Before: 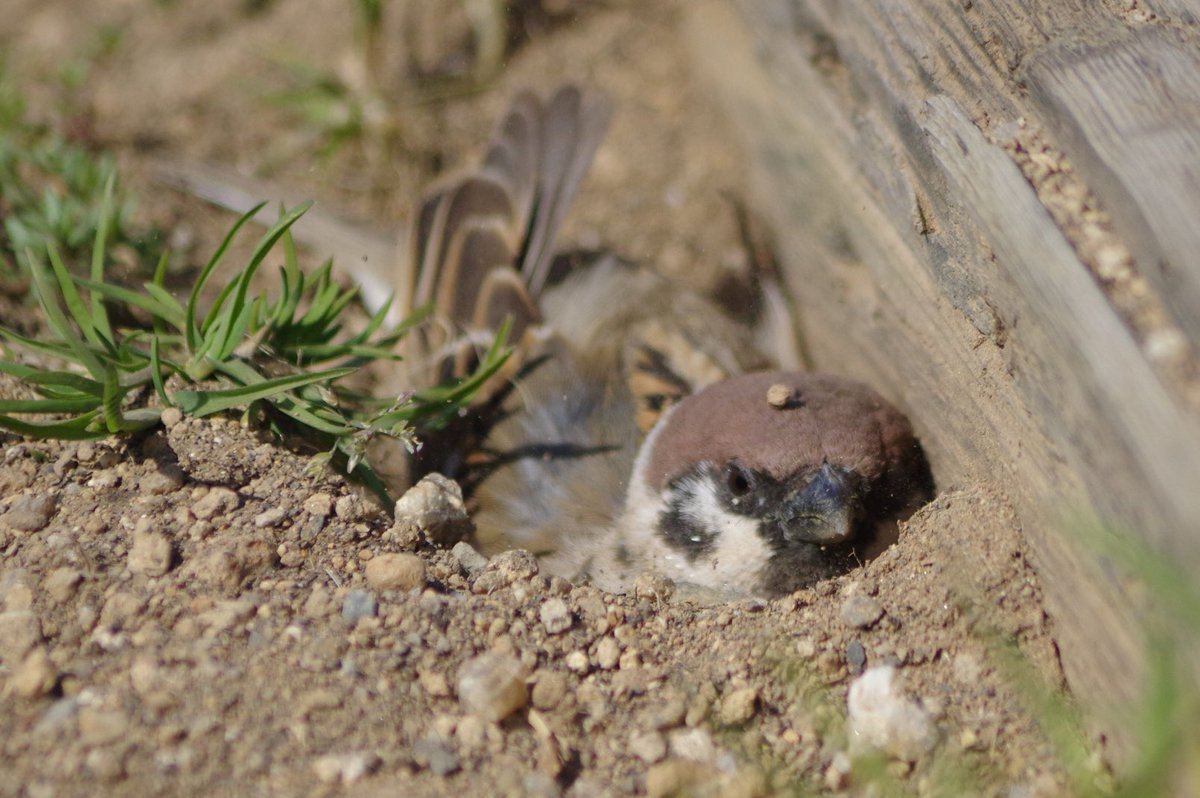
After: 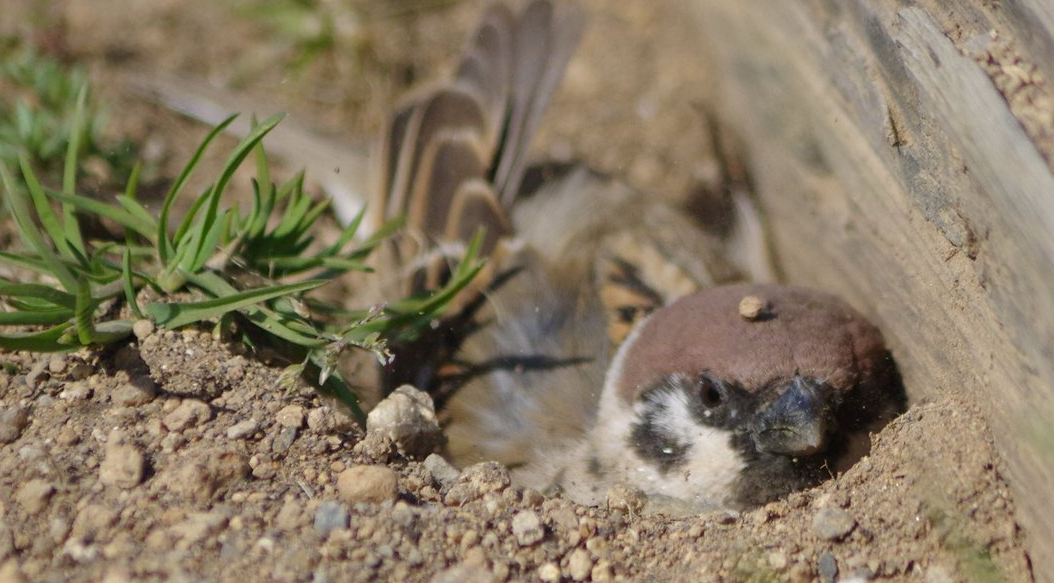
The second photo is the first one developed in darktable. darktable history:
crop and rotate: left 2.416%, top 11.077%, right 9.739%, bottom 15.824%
